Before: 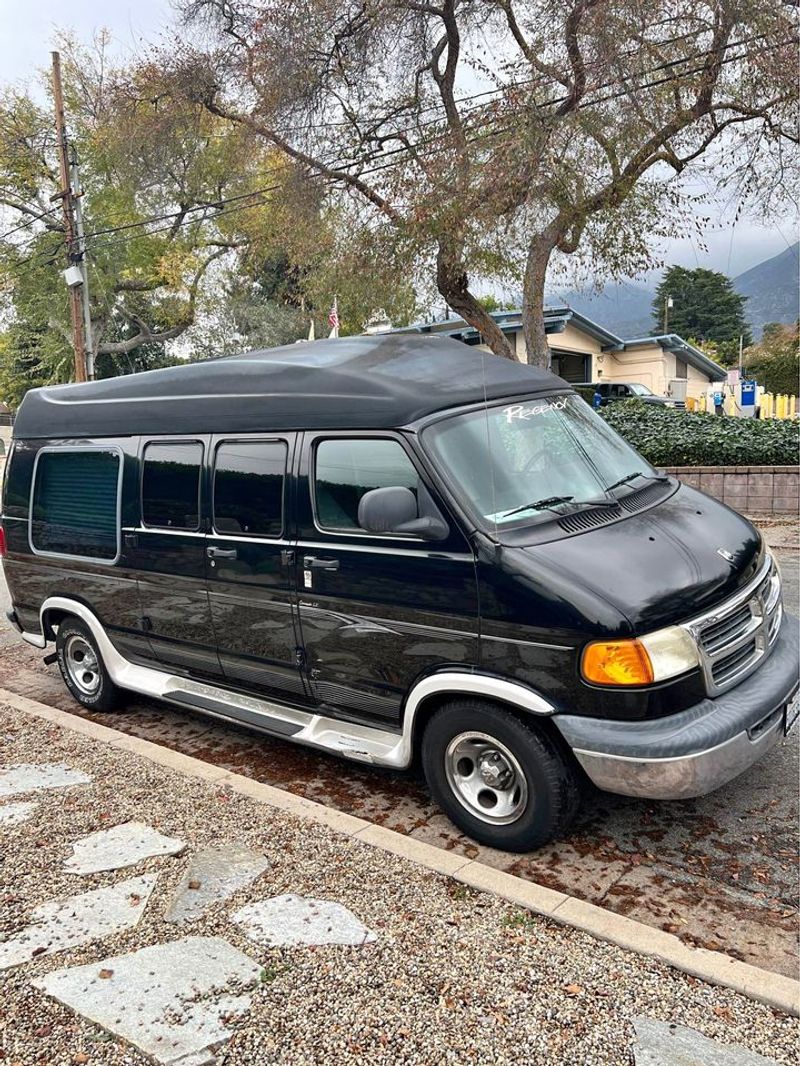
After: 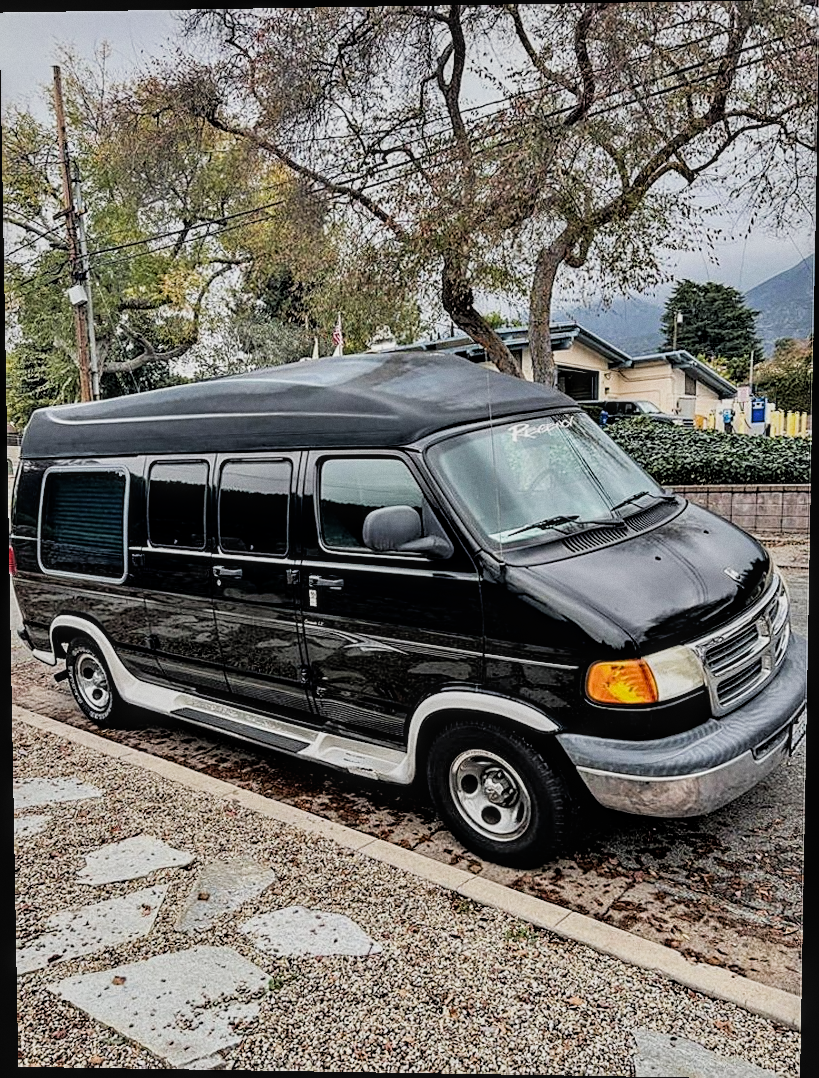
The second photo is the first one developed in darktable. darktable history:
sharpen: on, module defaults
tone equalizer: on, module defaults
grain: coarseness 0.09 ISO, strength 16.61%
filmic rgb: black relative exposure -5 EV, hardness 2.88, contrast 1.2, highlights saturation mix -30%
rotate and perspective: lens shift (vertical) 0.048, lens shift (horizontal) -0.024, automatic cropping off
local contrast: on, module defaults
